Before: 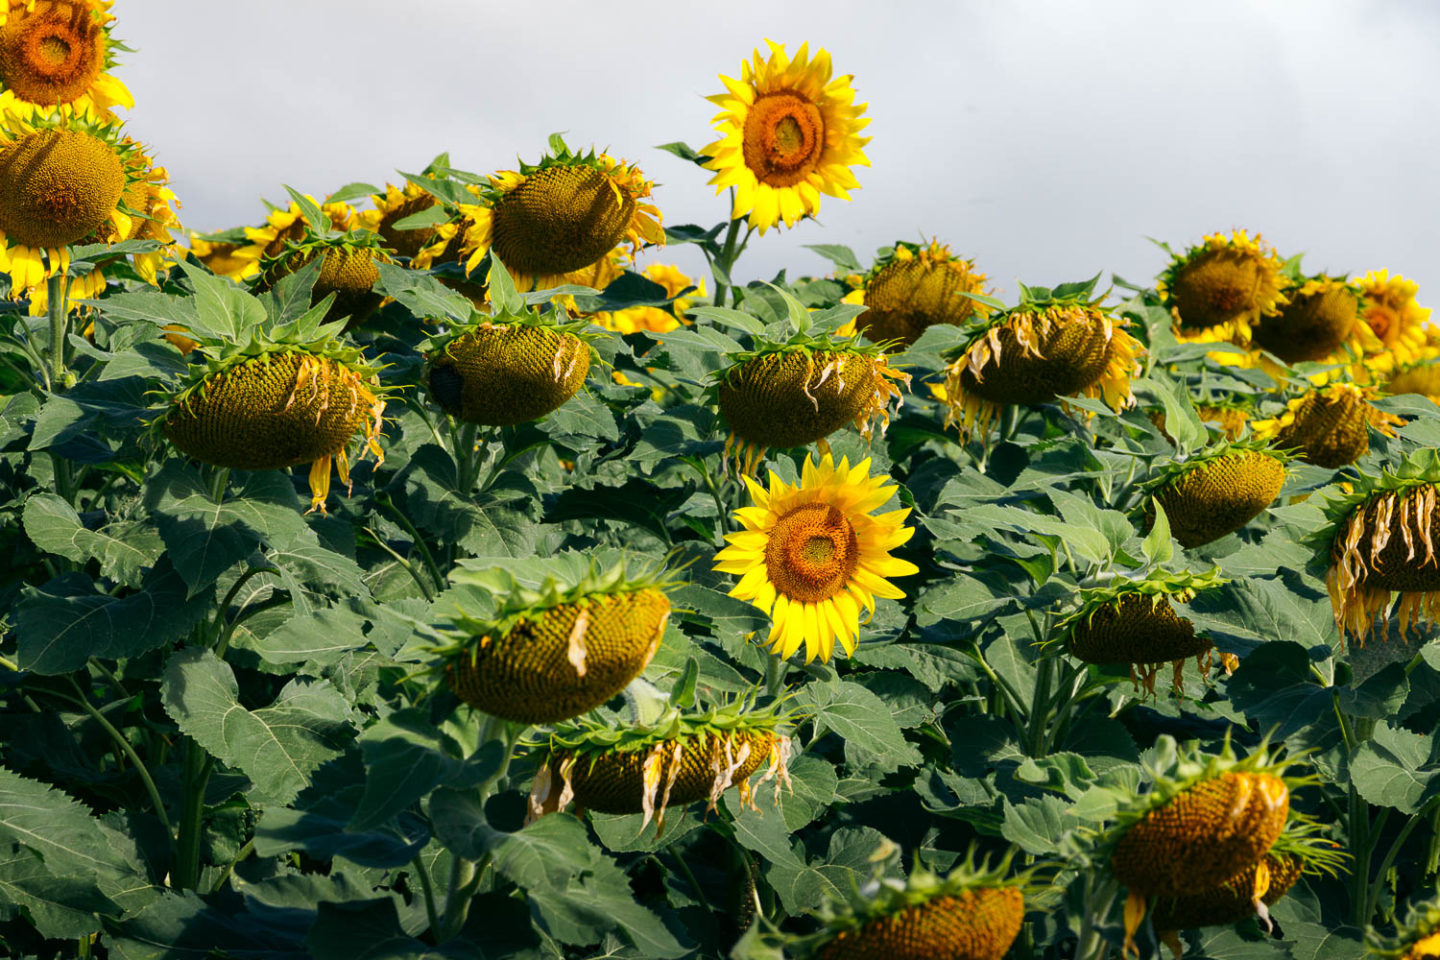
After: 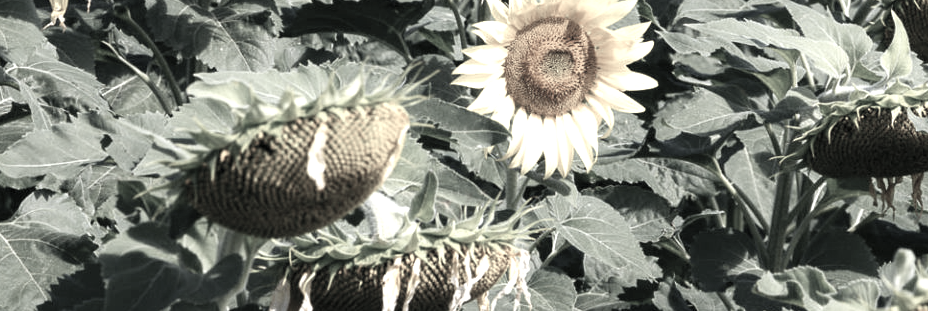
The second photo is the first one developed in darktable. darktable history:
crop: left 18.125%, top 50.683%, right 17.378%, bottom 16.855%
color correction: highlights b* 0.036, saturation 0.161
color calibration: output R [1.063, -0.012, -0.003, 0], output B [-0.079, 0.047, 1, 0], illuminant Planckian (black body), adaptation linear Bradford (ICC v4), x 0.364, y 0.367, temperature 4410.15 K
exposure: exposure 0.771 EV, compensate highlight preservation false
